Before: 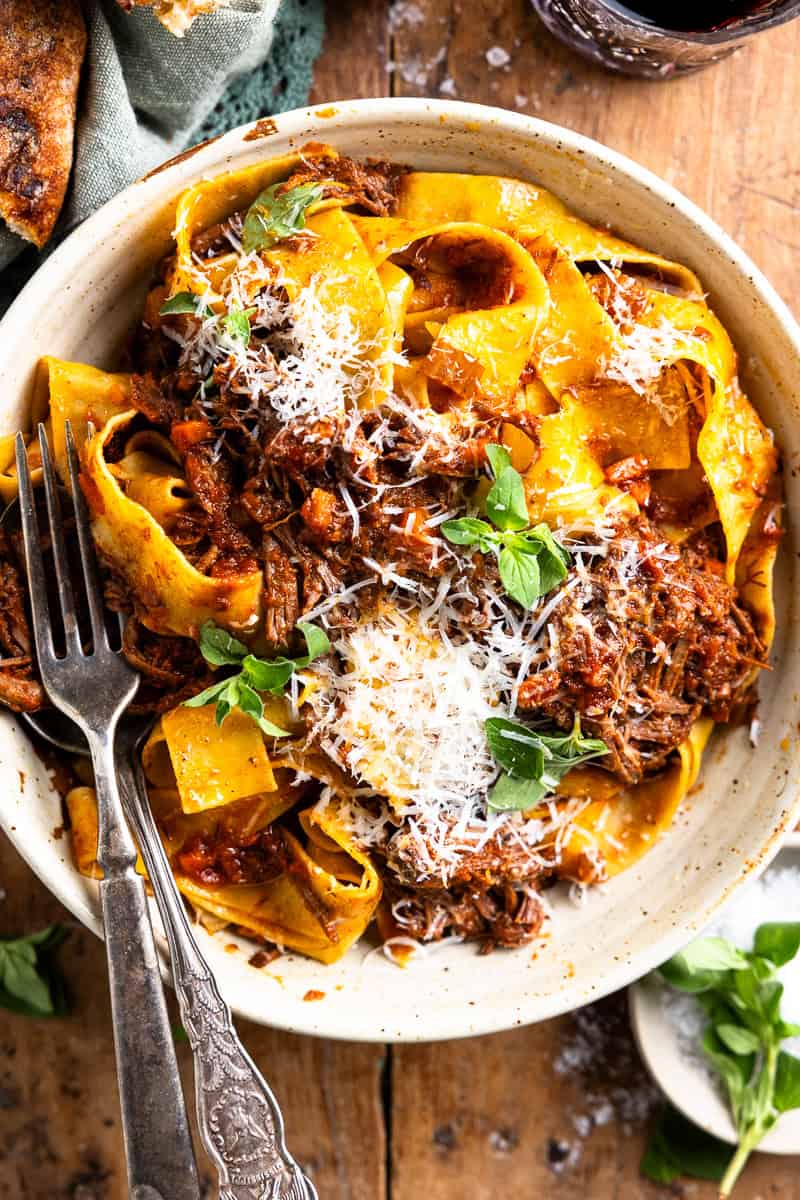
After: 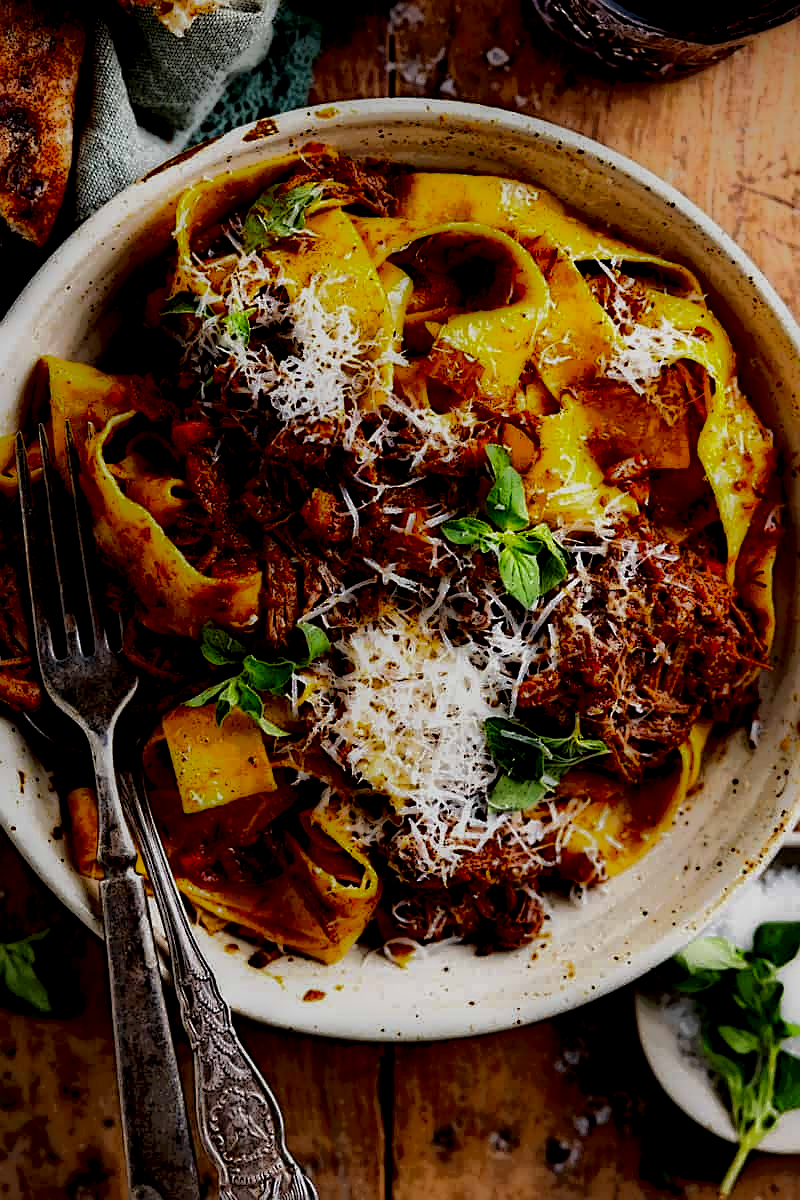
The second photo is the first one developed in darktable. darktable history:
local contrast: highlights 6%, shadows 212%, detail 164%, midtone range 0.003
contrast brightness saturation: contrast 0.101, brightness 0.03, saturation 0.085
sharpen: on, module defaults
shadows and highlights: low approximation 0.01, soften with gaussian
